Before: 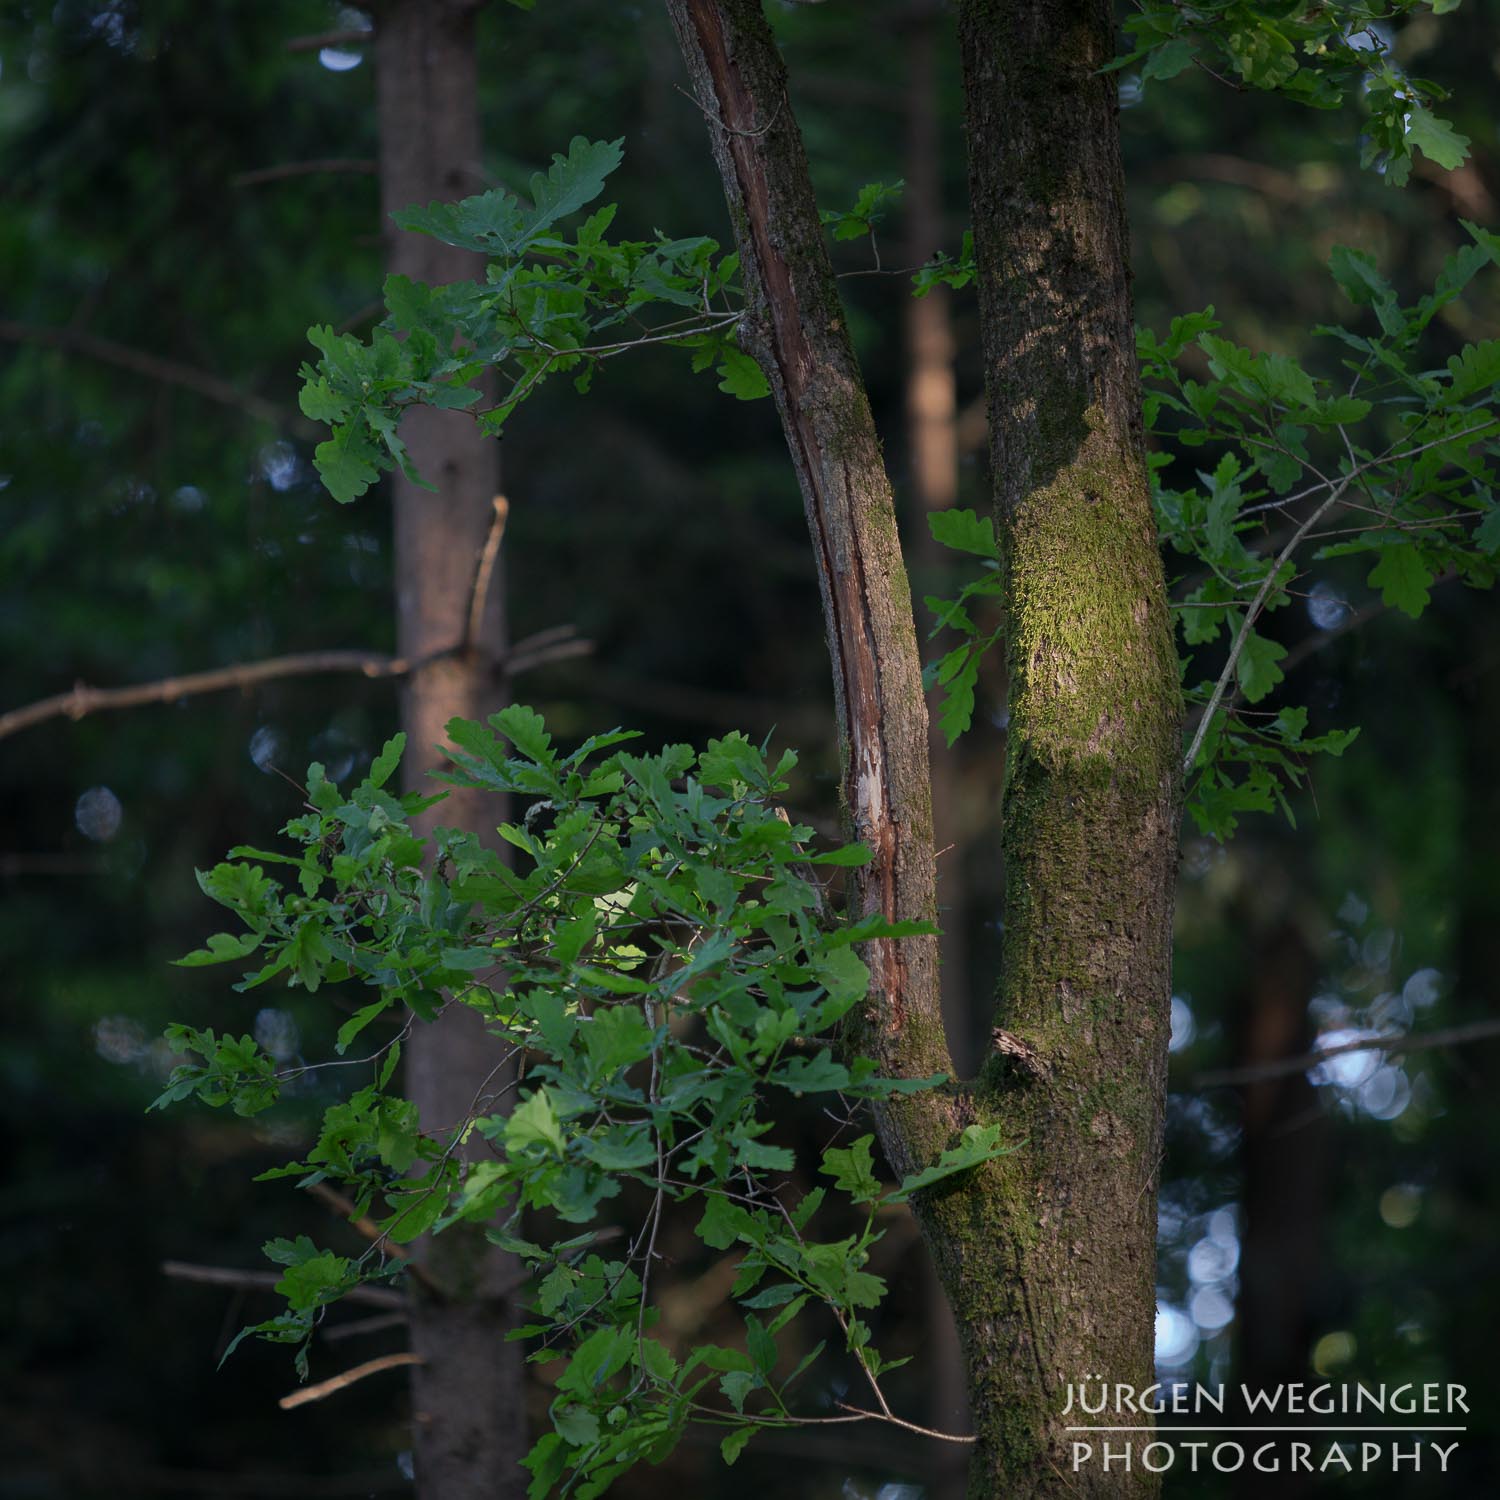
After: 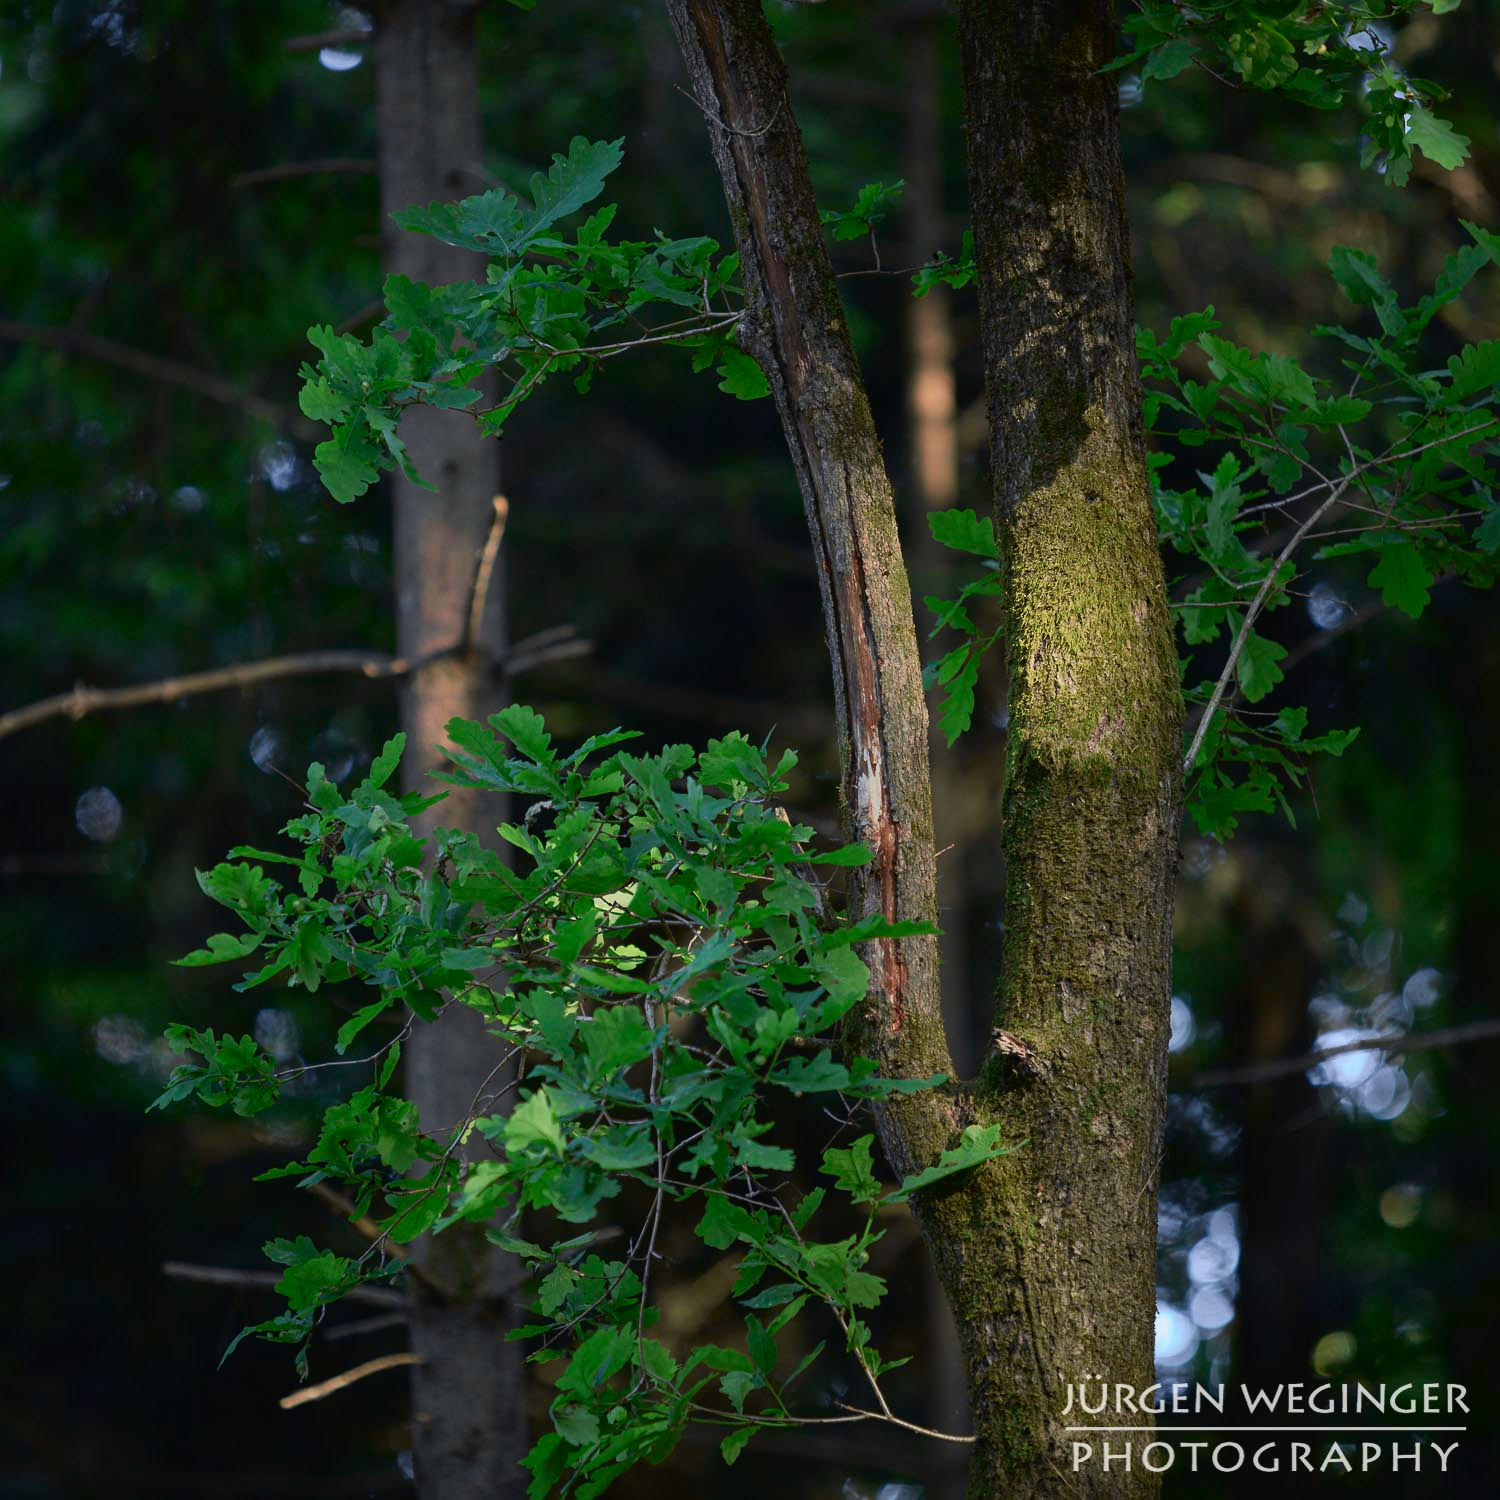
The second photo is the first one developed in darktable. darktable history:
tone curve: curves: ch0 [(0, 0.018) (0.061, 0.041) (0.205, 0.191) (0.289, 0.292) (0.39, 0.424) (0.493, 0.551) (0.666, 0.743) (0.795, 0.841) (1, 0.998)]; ch1 [(0, 0) (0.385, 0.343) (0.439, 0.415) (0.494, 0.498) (0.501, 0.501) (0.51, 0.496) (0.548, 0.554) (0.586, 0.61) (0.684, 0.658) (0.783, 0.804) (1, 1)]; ch2 [(0, 0) (0.304, 0.31) (0.403, 0.399) (0.441, 0.428) (0.47, 0.469) (0.498, 0.496) (0.524, 0.538) (0.566, 0.588) (0.648, 0.665) (0.697, 0.699) (1, 1)], color space Lab, independent channels, preserve colors none
